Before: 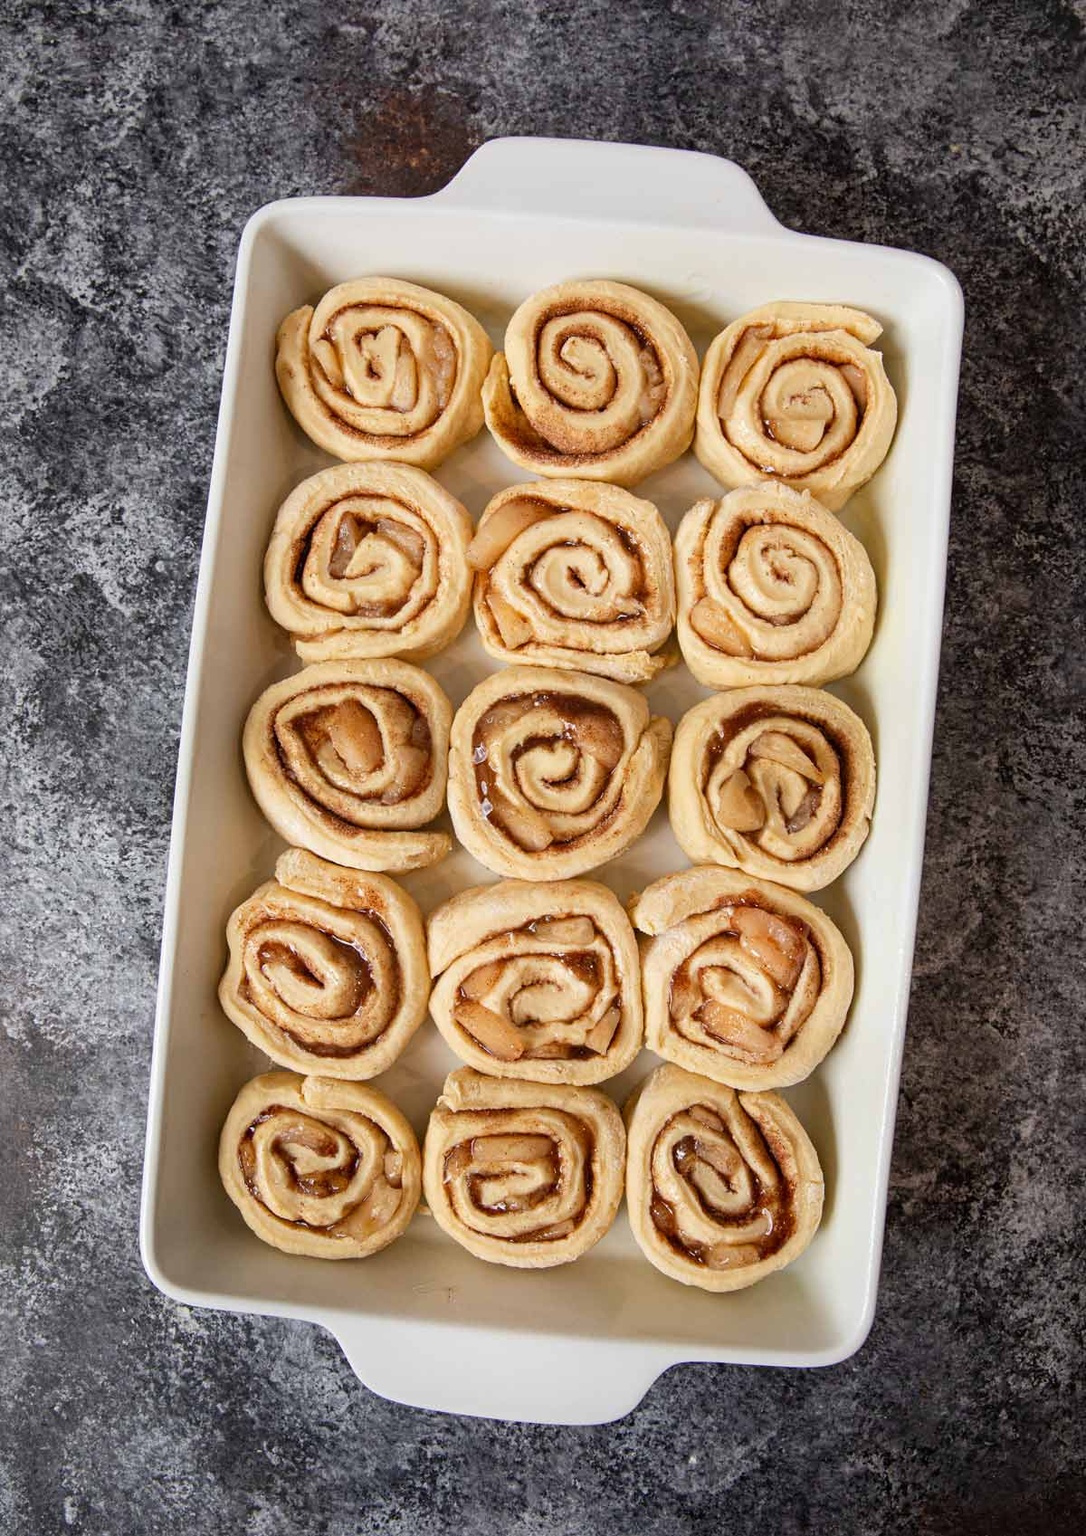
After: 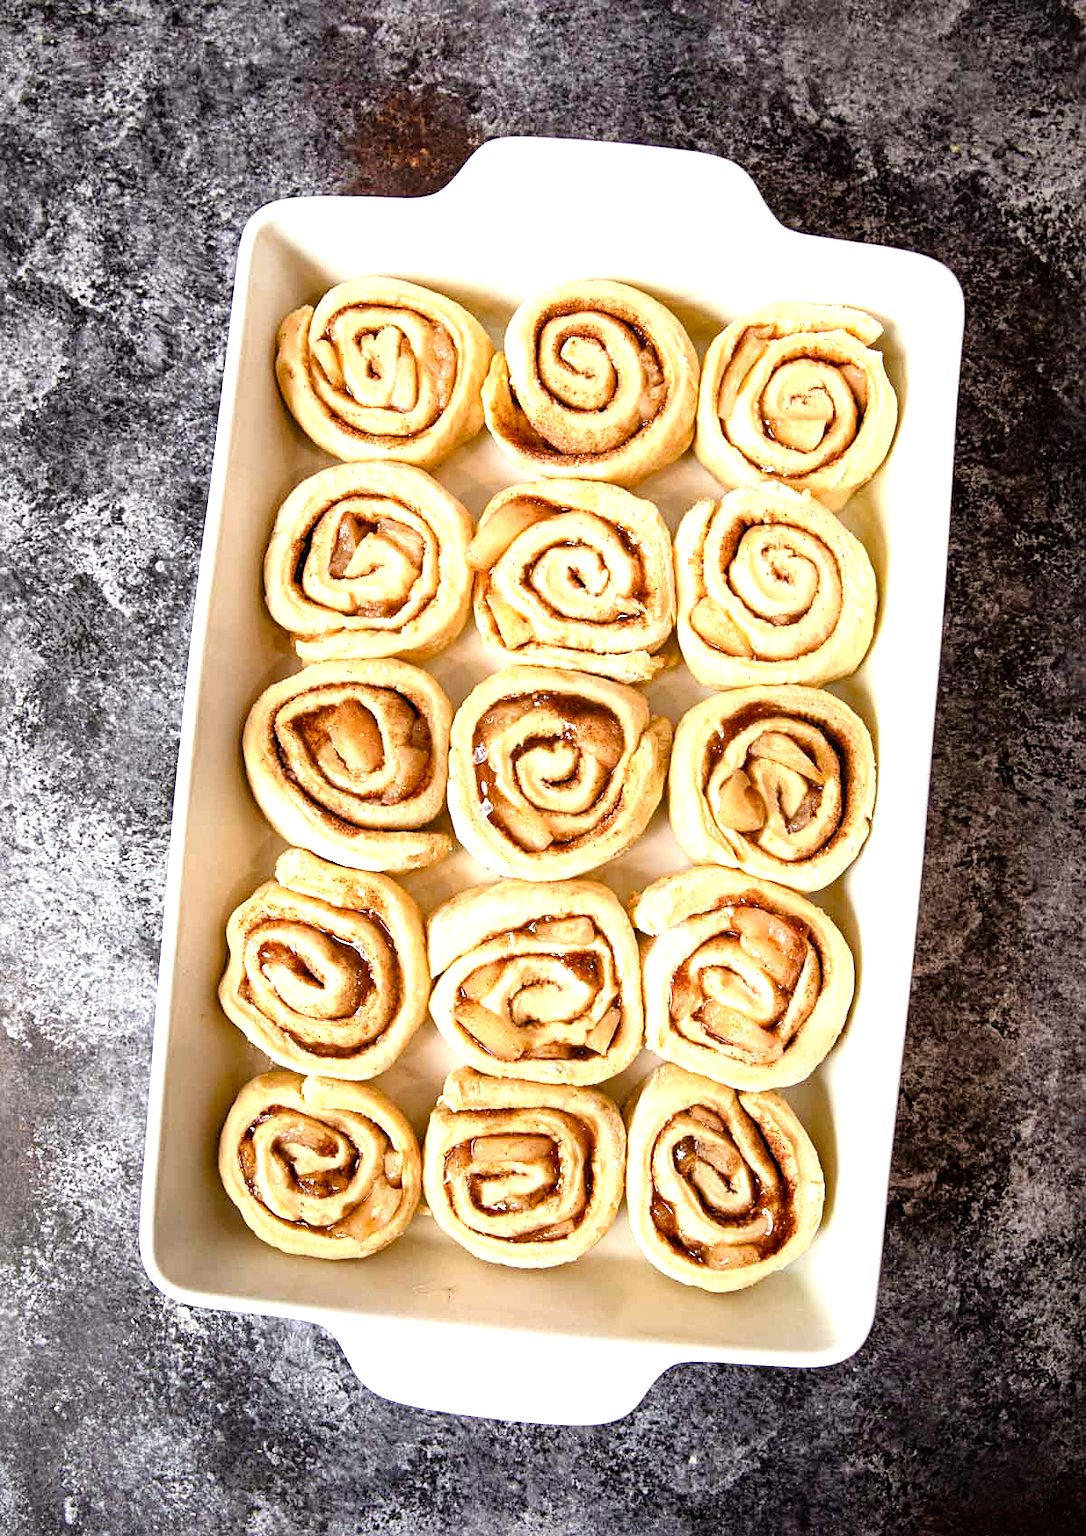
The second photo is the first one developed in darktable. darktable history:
sharpen: amount 0.202
tone equalizer: -8 EV -1.08 EV, -7 EV -1.03 EV, -6 EV -0.842 EV, -5 EV -0.543 EV, -3 EV 0.609 EV, -2 EV 0.891 EV, -1 EV 0.996 EV, +0 EV 1.06 EV
color balance rgb: power › luminance -3.727%, power › chroma 0.558%, power › hue 40.13°, perceptual saturation grading › global saturation 20%, perceptual saturation grading › highlights -25.422%, perceptual saturation grading › shadows 25.019%, global vibrance 9.727%
